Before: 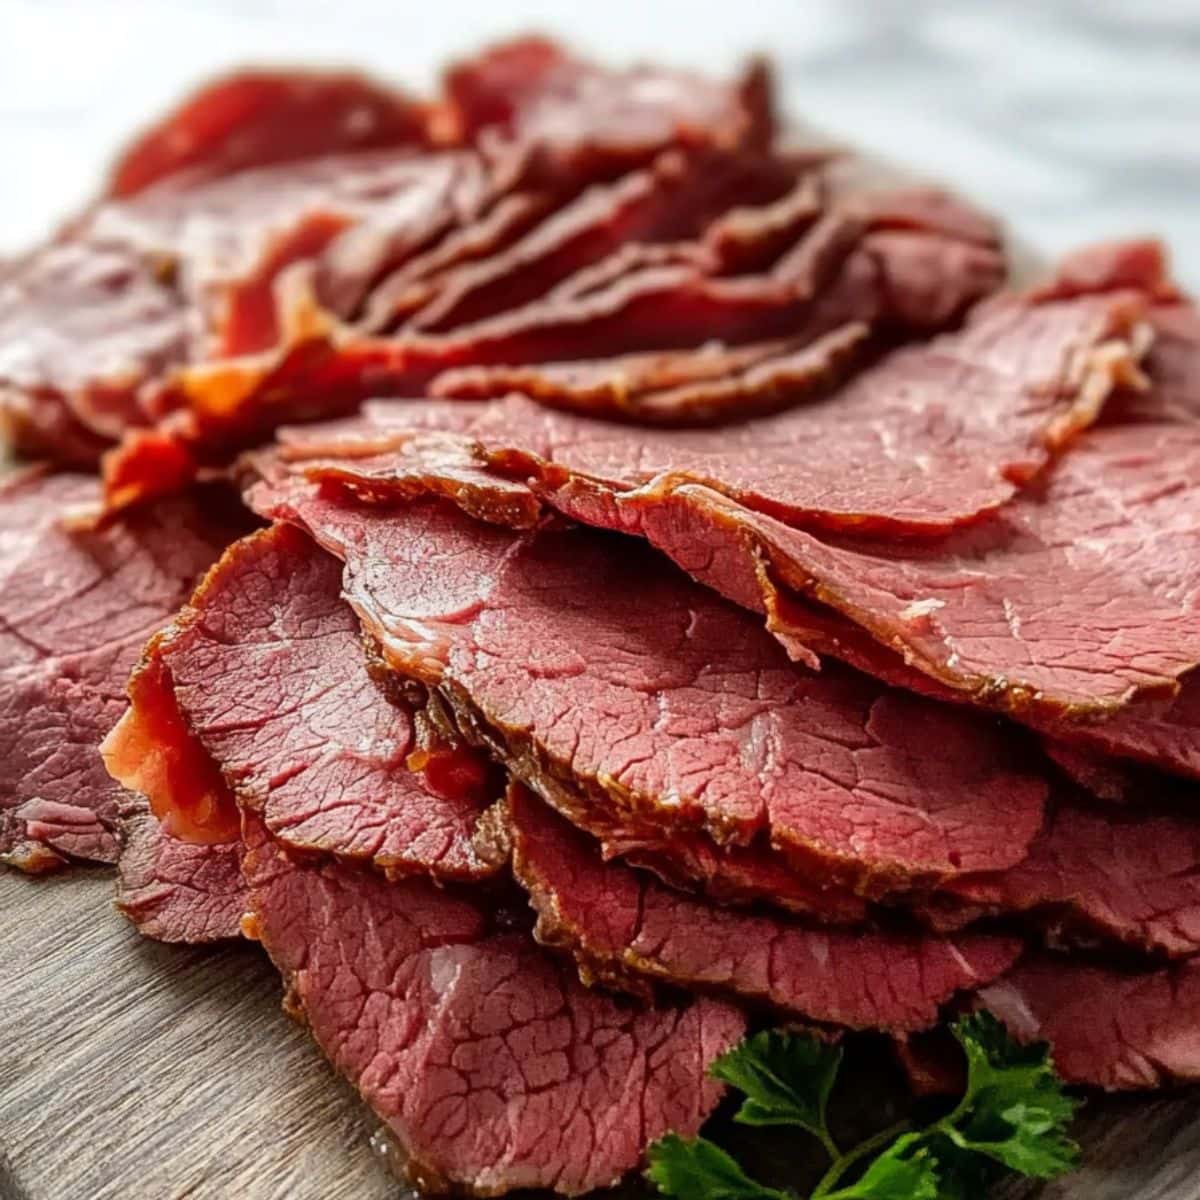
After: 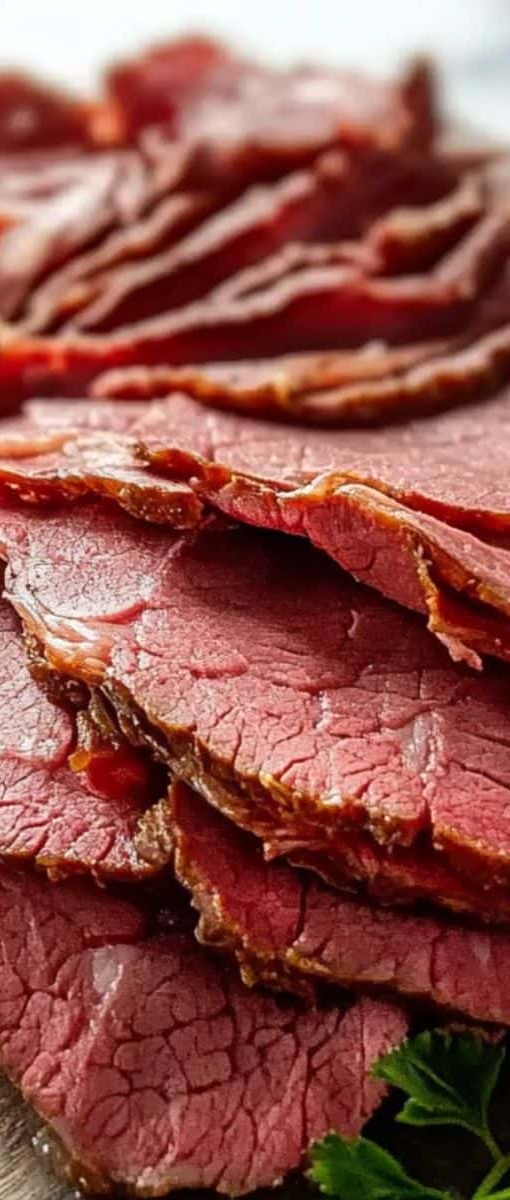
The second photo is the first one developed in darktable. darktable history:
crop: left 28.17%, right 29.319%
levels: levels [0, 0.492, 0.984]
